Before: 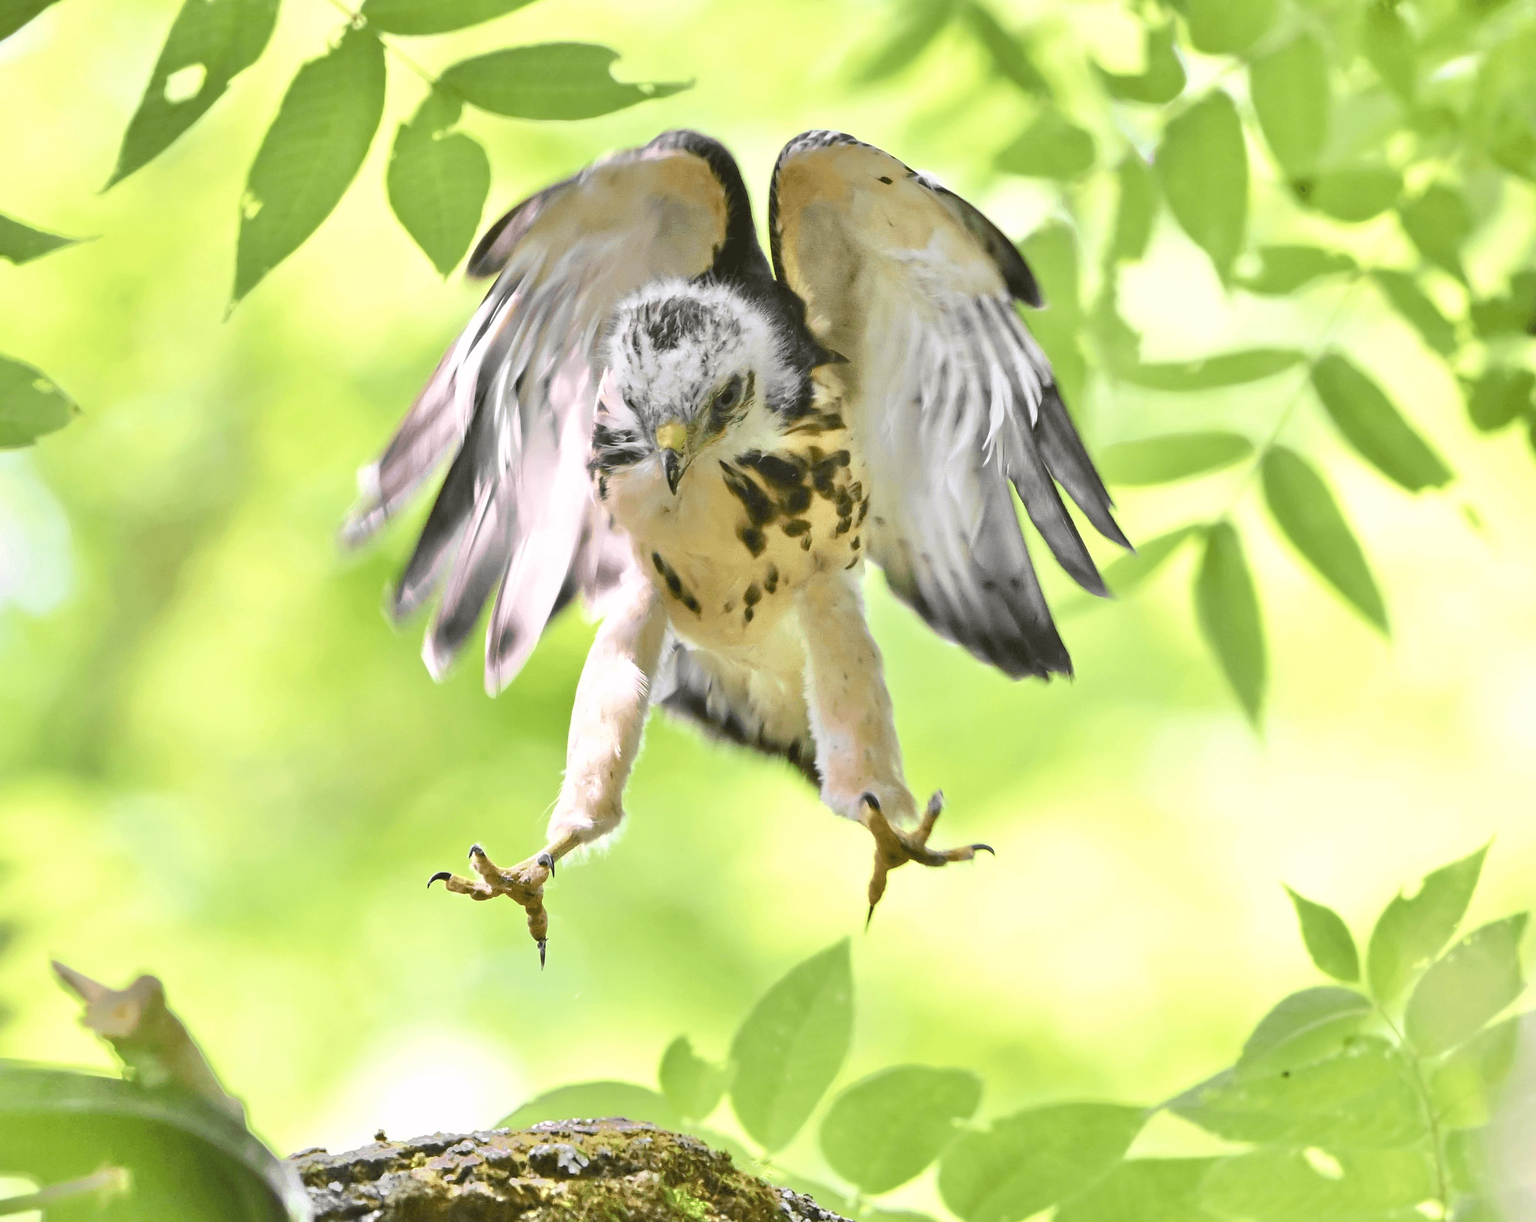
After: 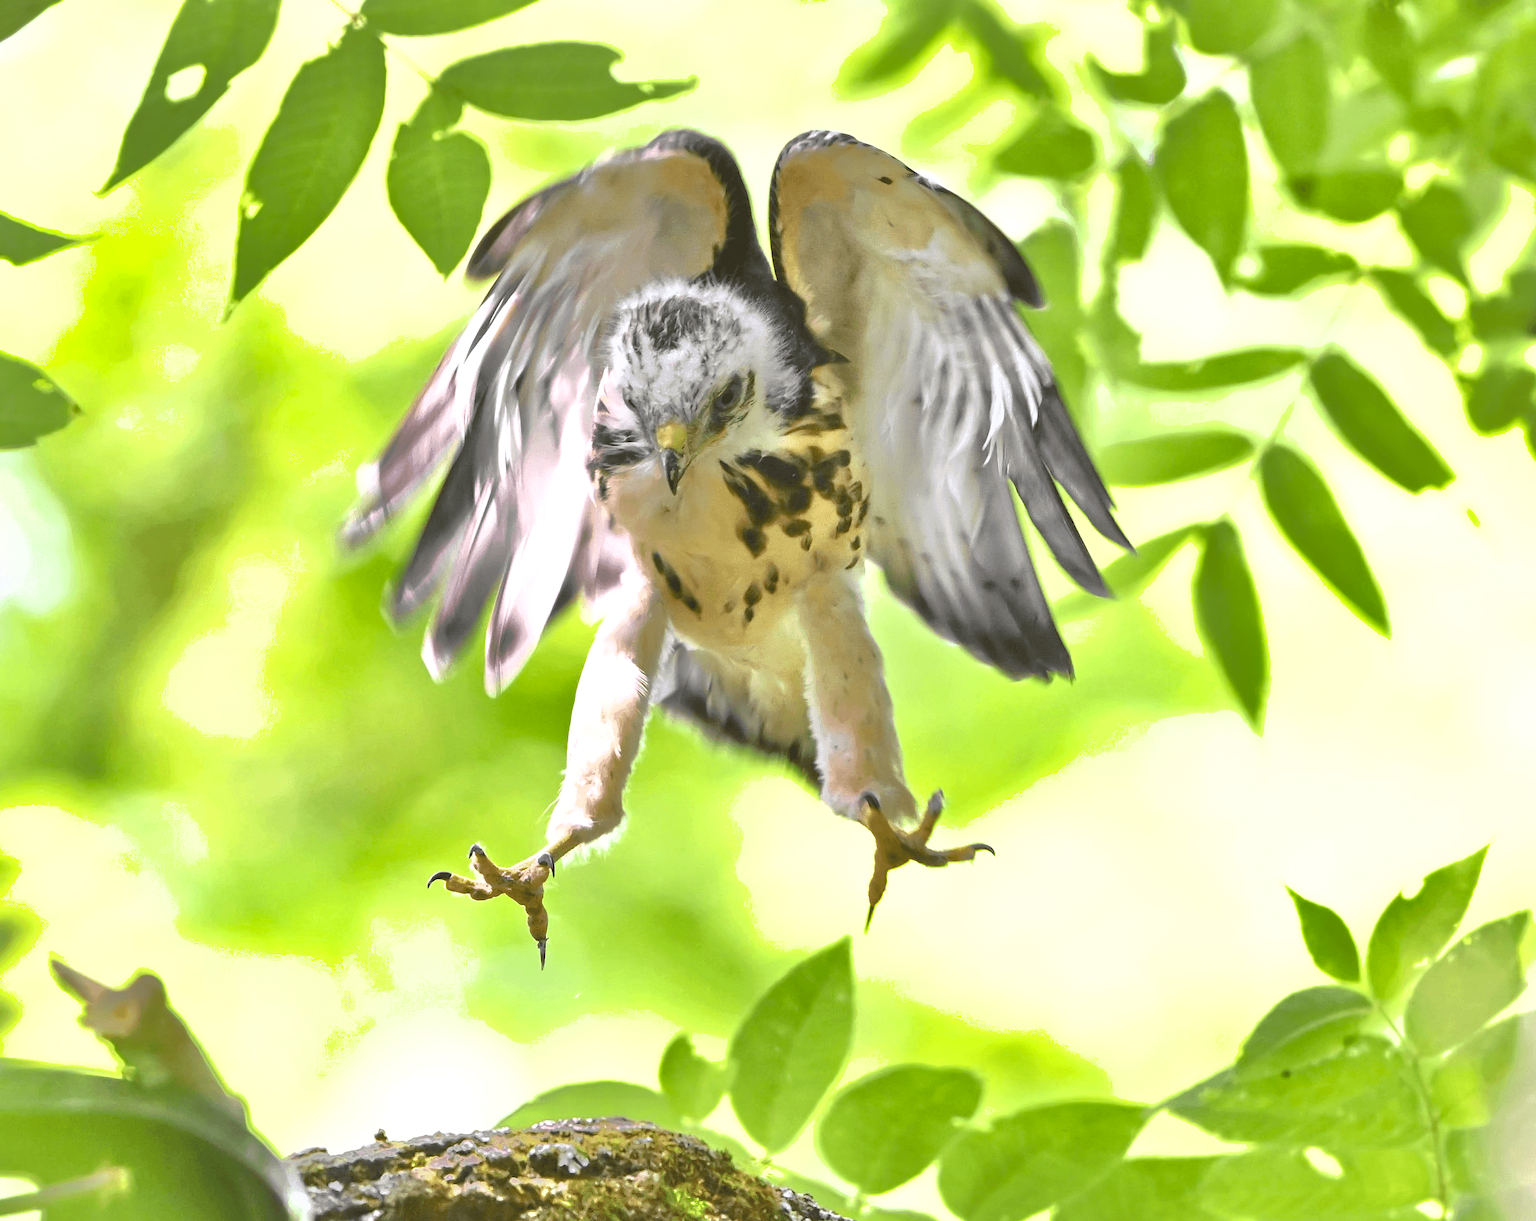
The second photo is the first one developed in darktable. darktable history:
exposure: exposure 0.194 EV, compensate highlight preservation false
shadows and highlights: highlights color adjustment 49.56%
